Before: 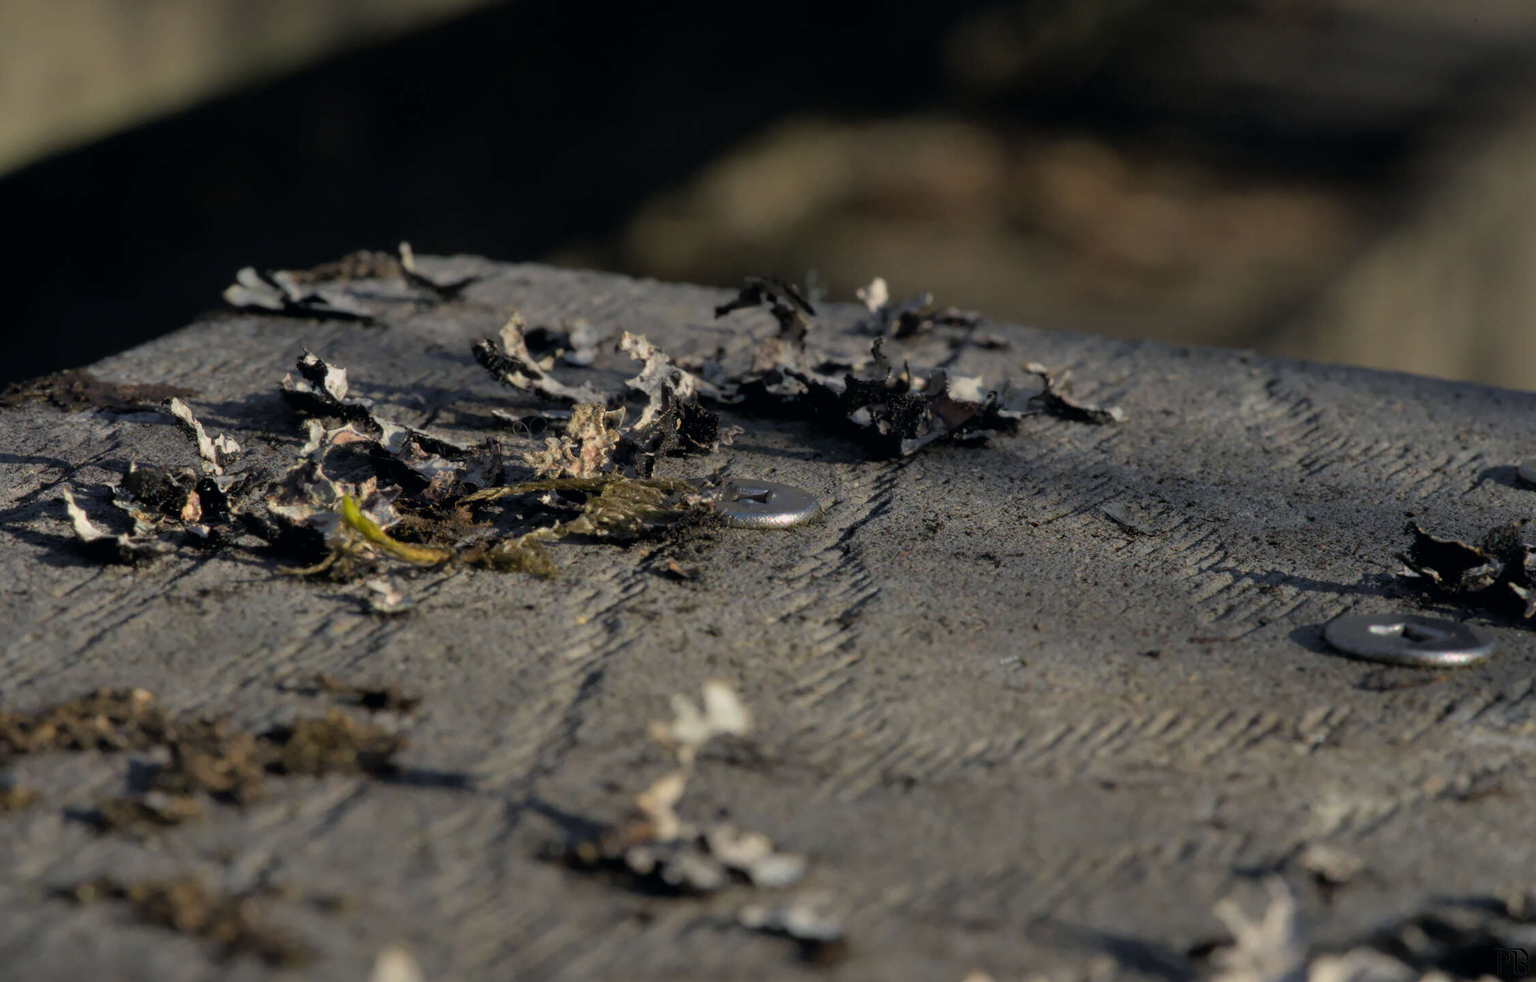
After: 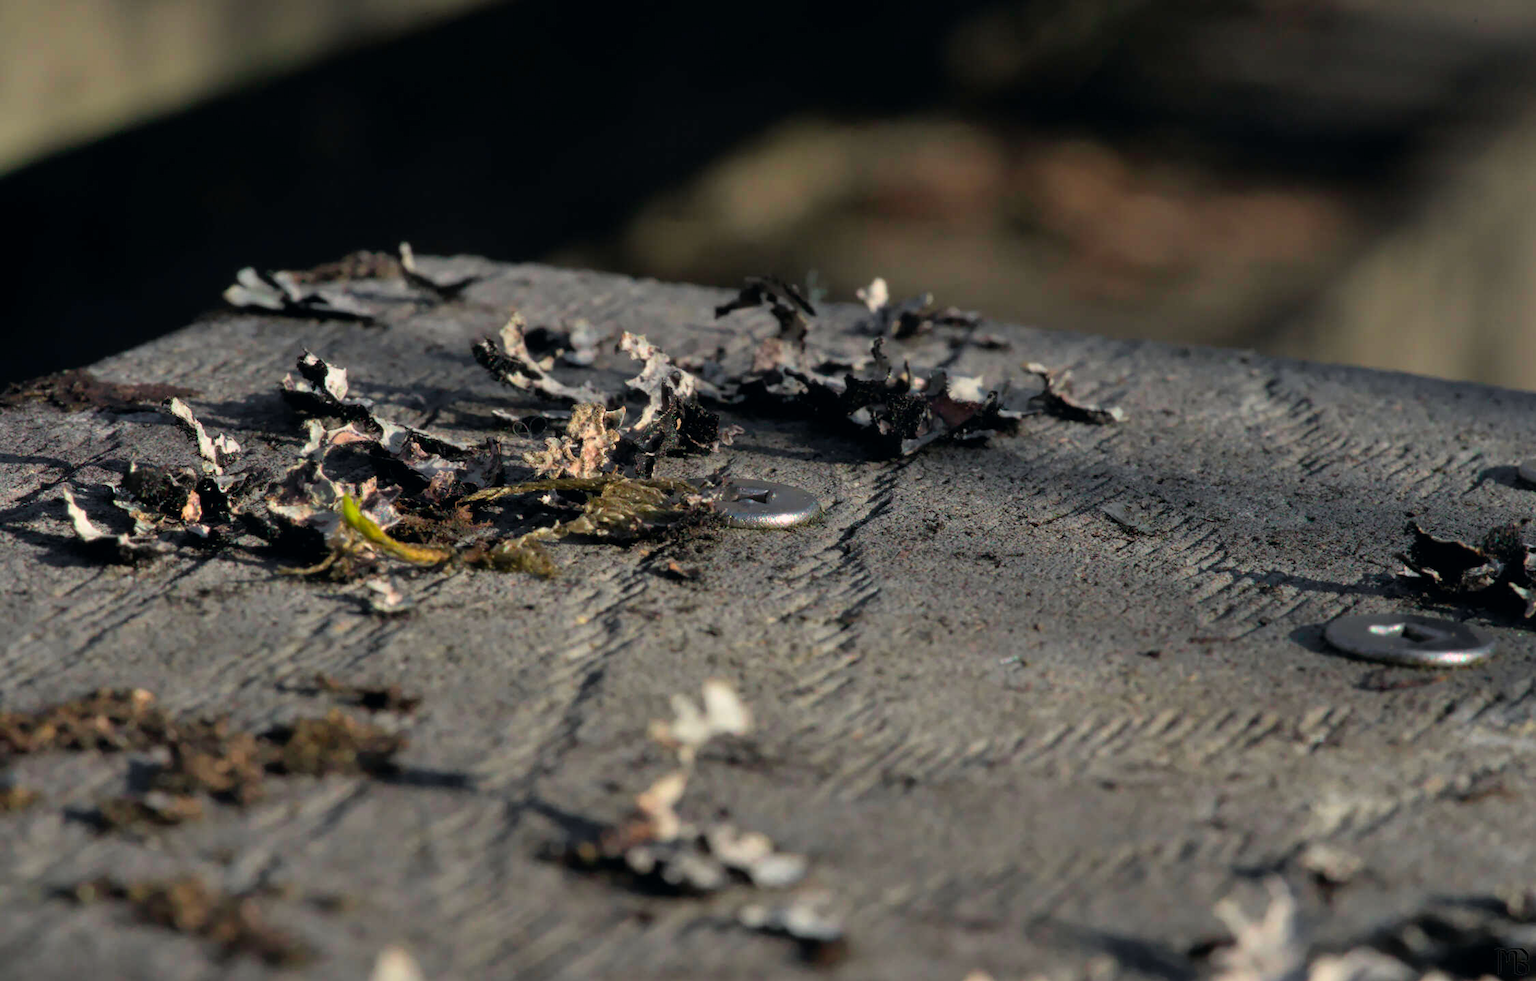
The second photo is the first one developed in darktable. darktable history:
tone curve: curves: ch0 [(0, 0) (0.051, 0.047) (0.102, 0.099) (0.236, 0.249) (0.429, 0.473) (0.67, 0.755) (0.875, 0.948) (1, 0.985)]; ch1 [(0, 0) (0.339, 0.298) (0.402, 0.363) (0.453, 0.413) (0.485, 0.469) (0.494, 0.493) (0.504, 0.502) (0.515, 0.526) (0.563, 0.591) (0.597, 0.639) (0.834, 0.888) (1, 1)]; ch2 [(0, 0) (0.362, 0.353) (0.425, 0.439) (0.501, 0.501) (0.537, 0.538) (0.58, 0.59) (0.642, 0.669) (0.773, 0.856) (1, 1)], color space Lab, independent channels, preserve colors none
